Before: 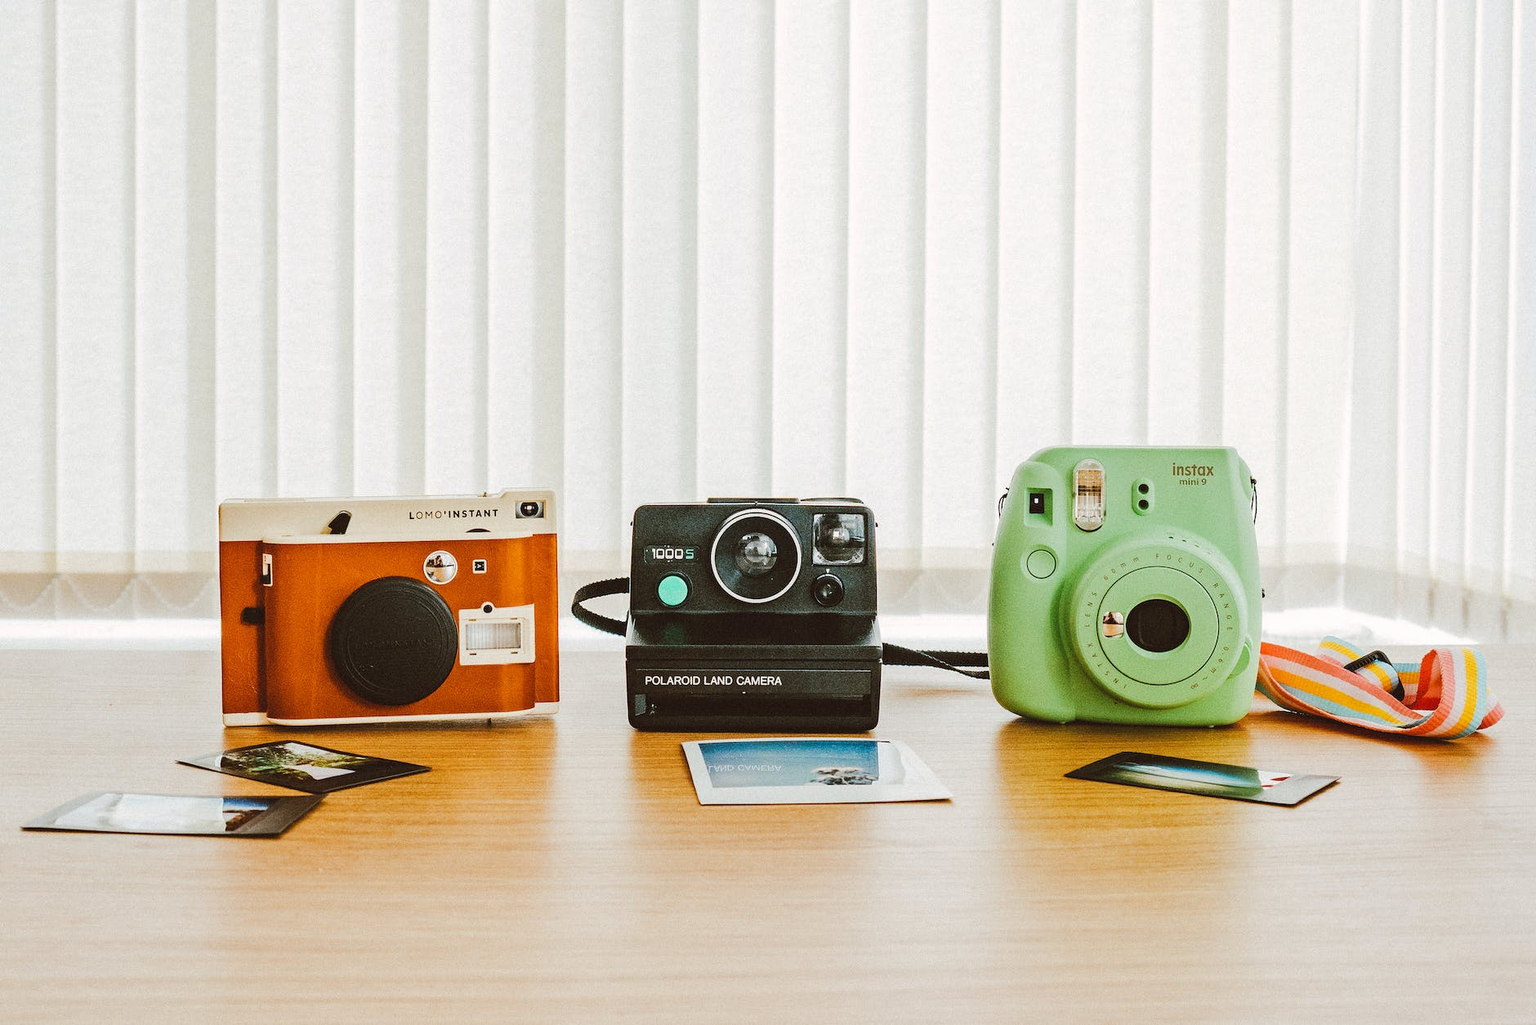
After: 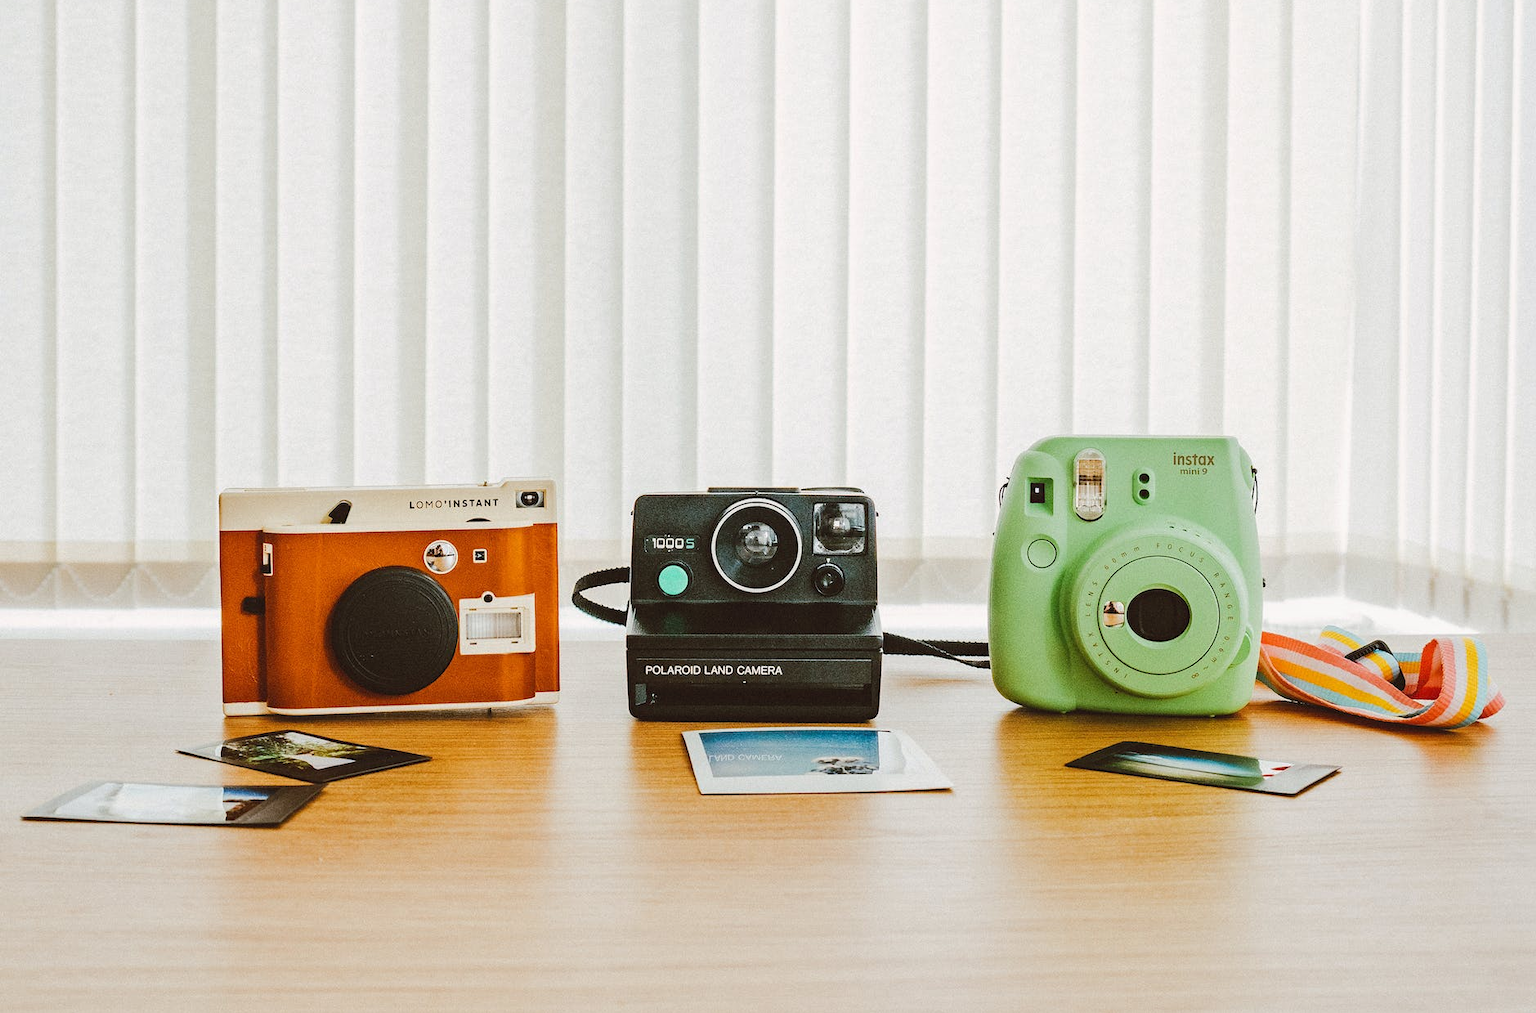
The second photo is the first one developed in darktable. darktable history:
fill light: on, module defaults
tone equalizer: on, module defaults
crop: top 1.049%, right 0.001%
exposure: exposure -0.064 EV, compensate highlight preservation false
